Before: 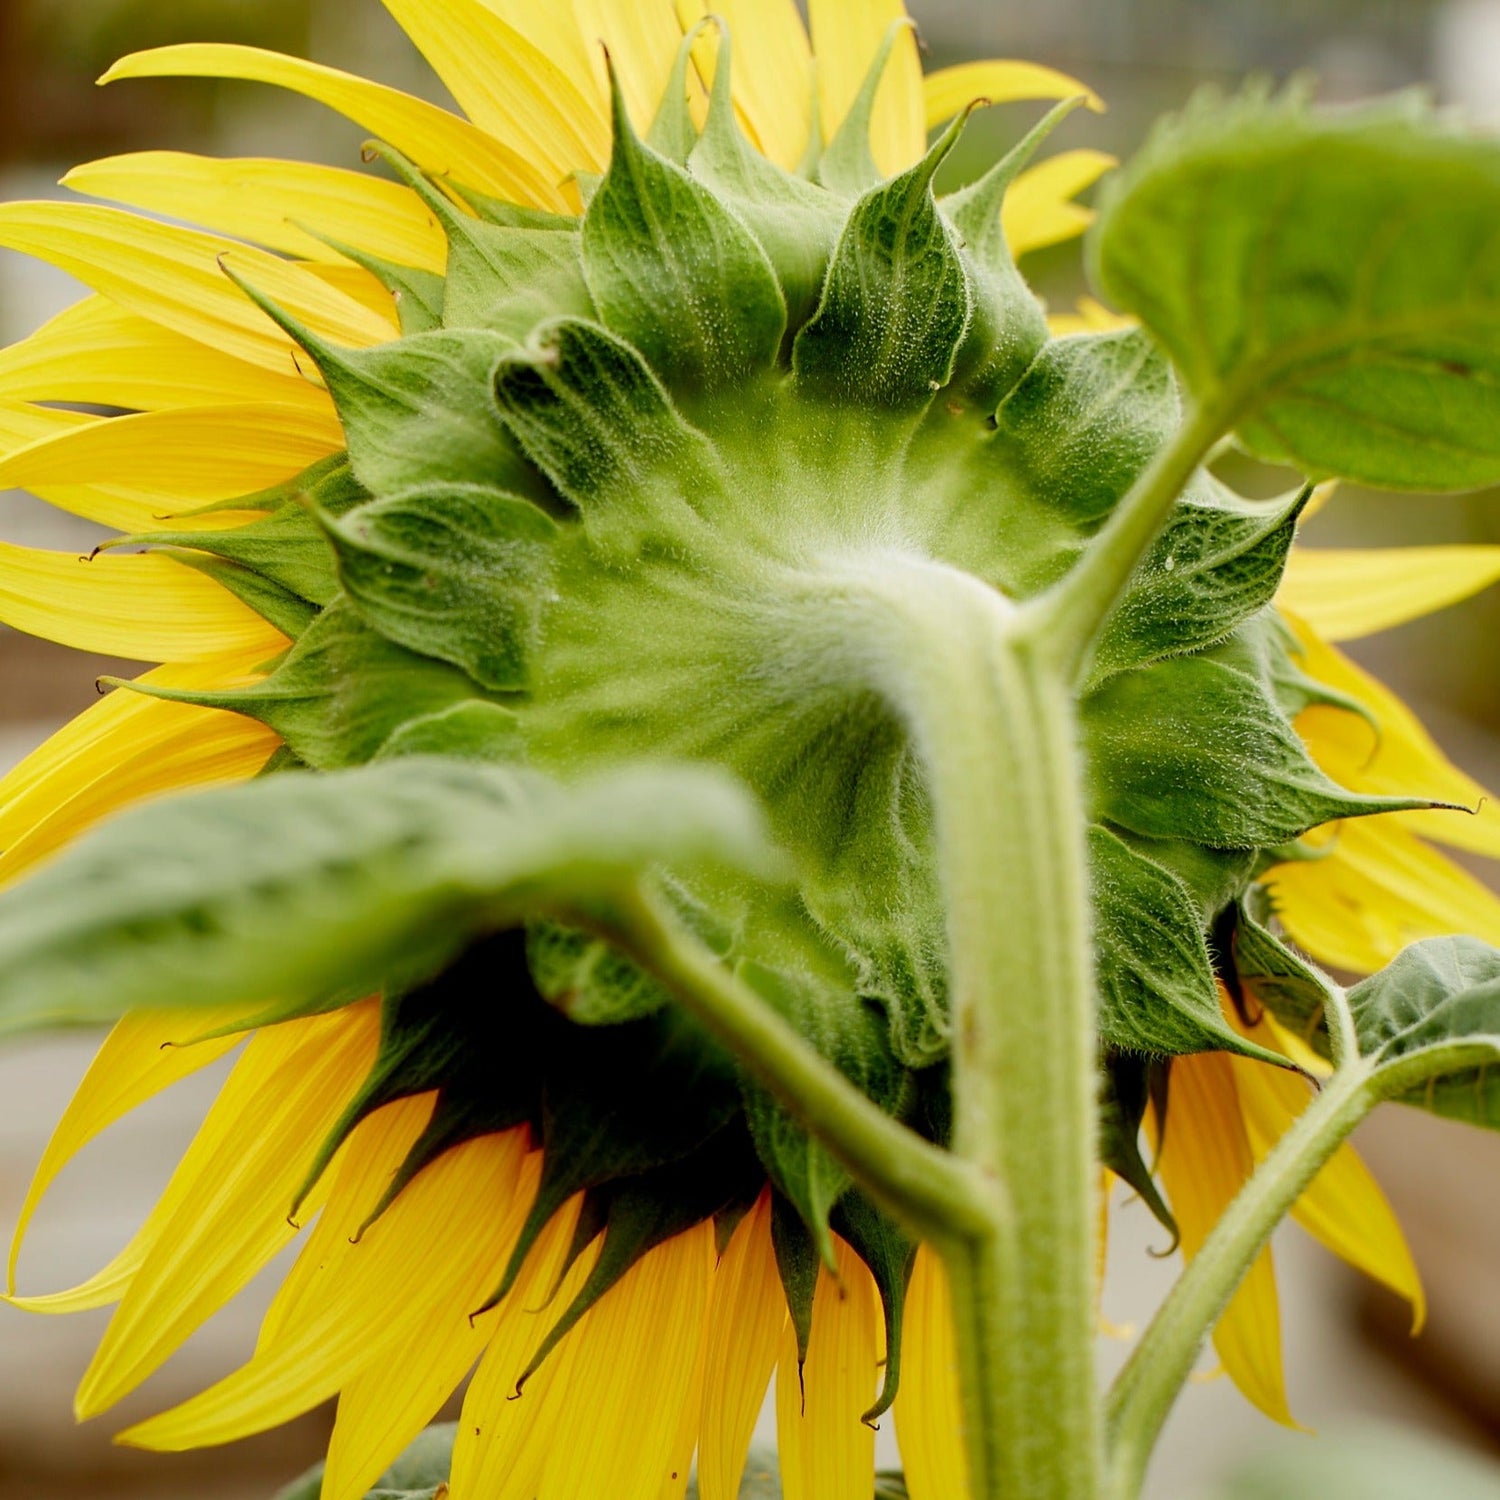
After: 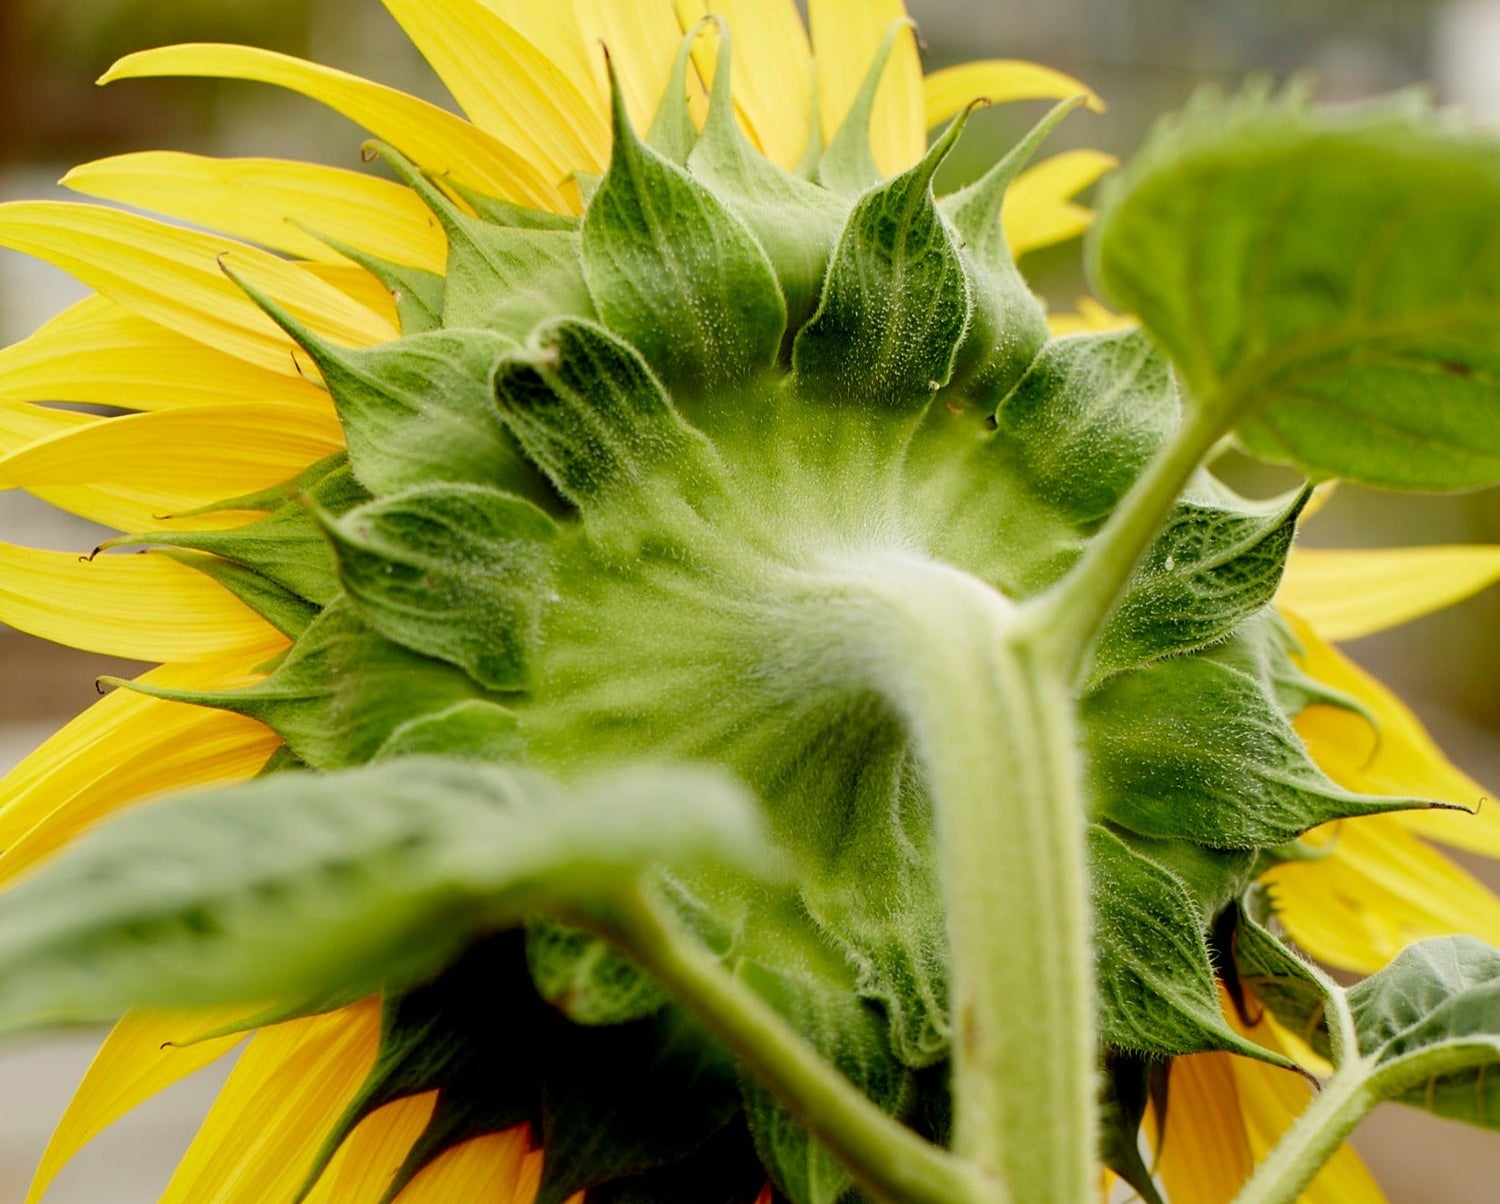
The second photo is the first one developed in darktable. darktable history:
crop: bottom 19.685%
